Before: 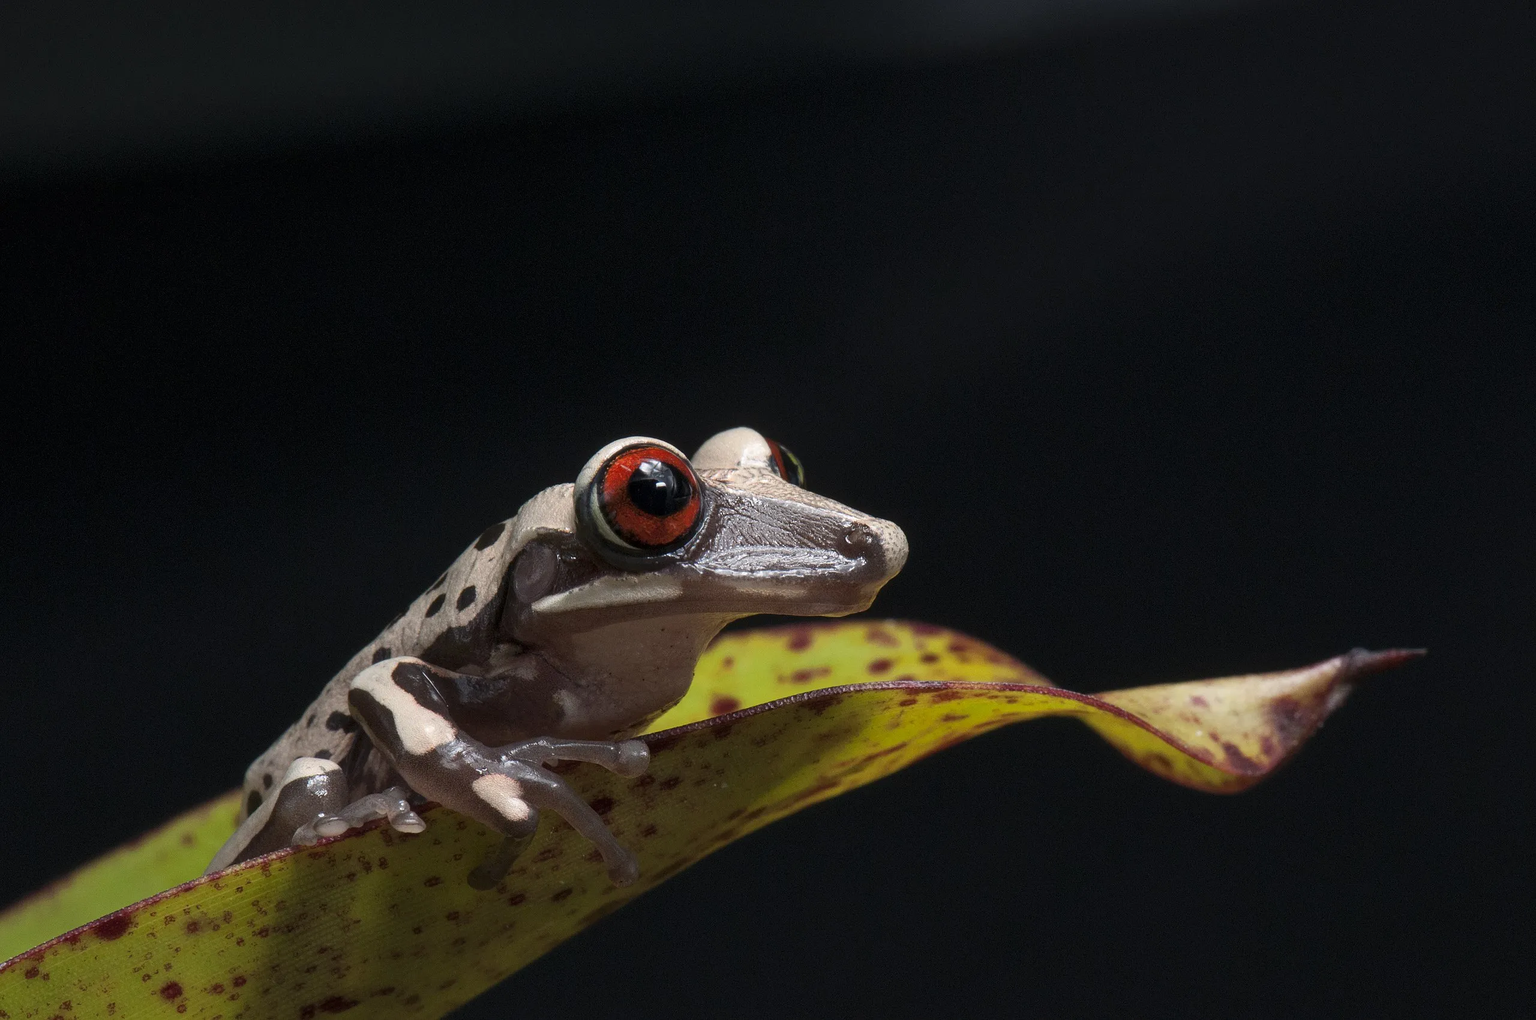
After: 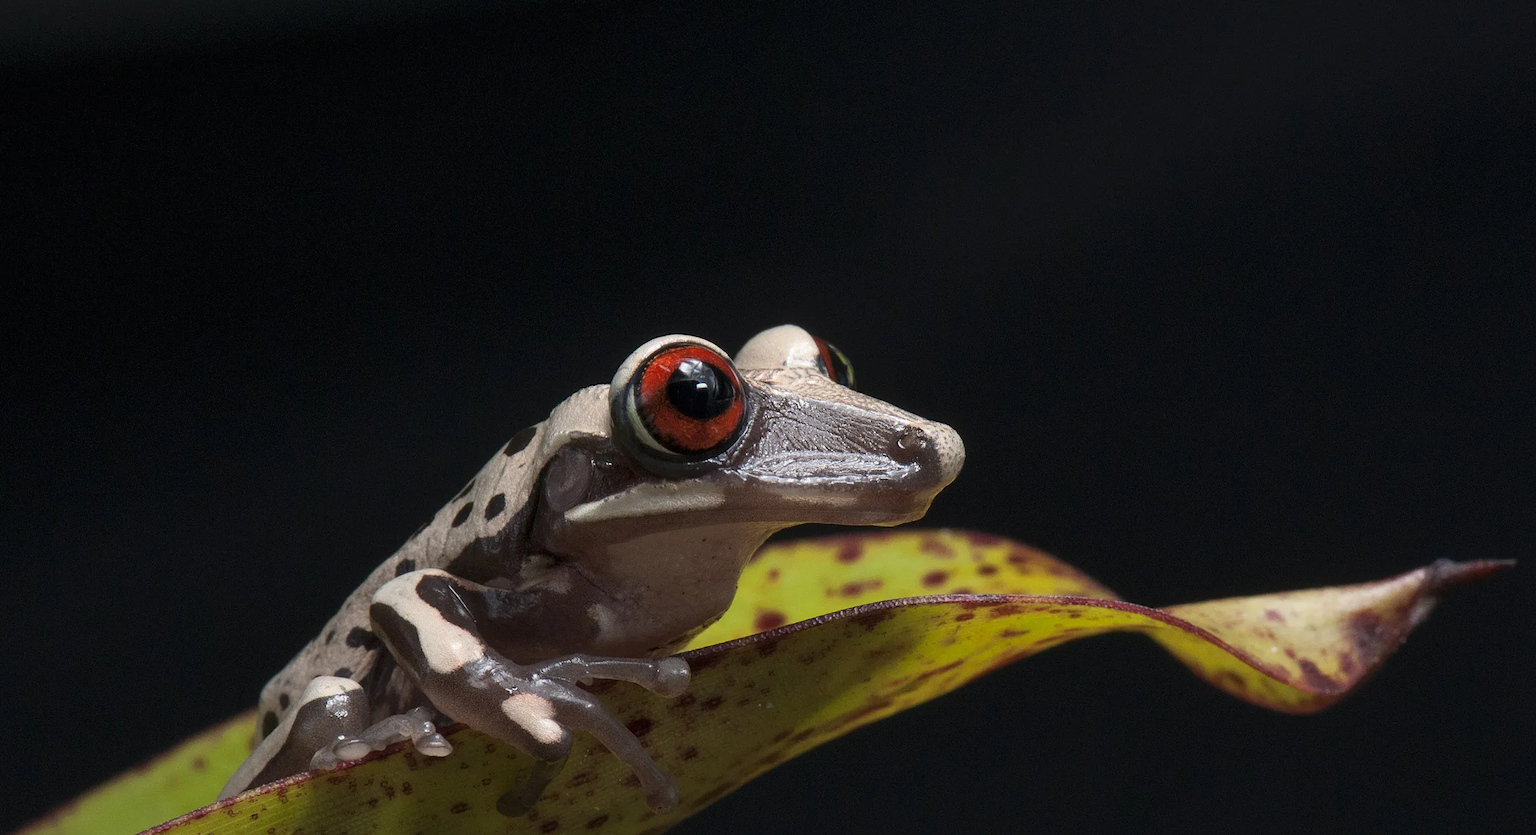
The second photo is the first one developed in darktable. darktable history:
crop and rotate: angle 0.057°, top 11.904%, right 5.738%, bottom 10.876%
